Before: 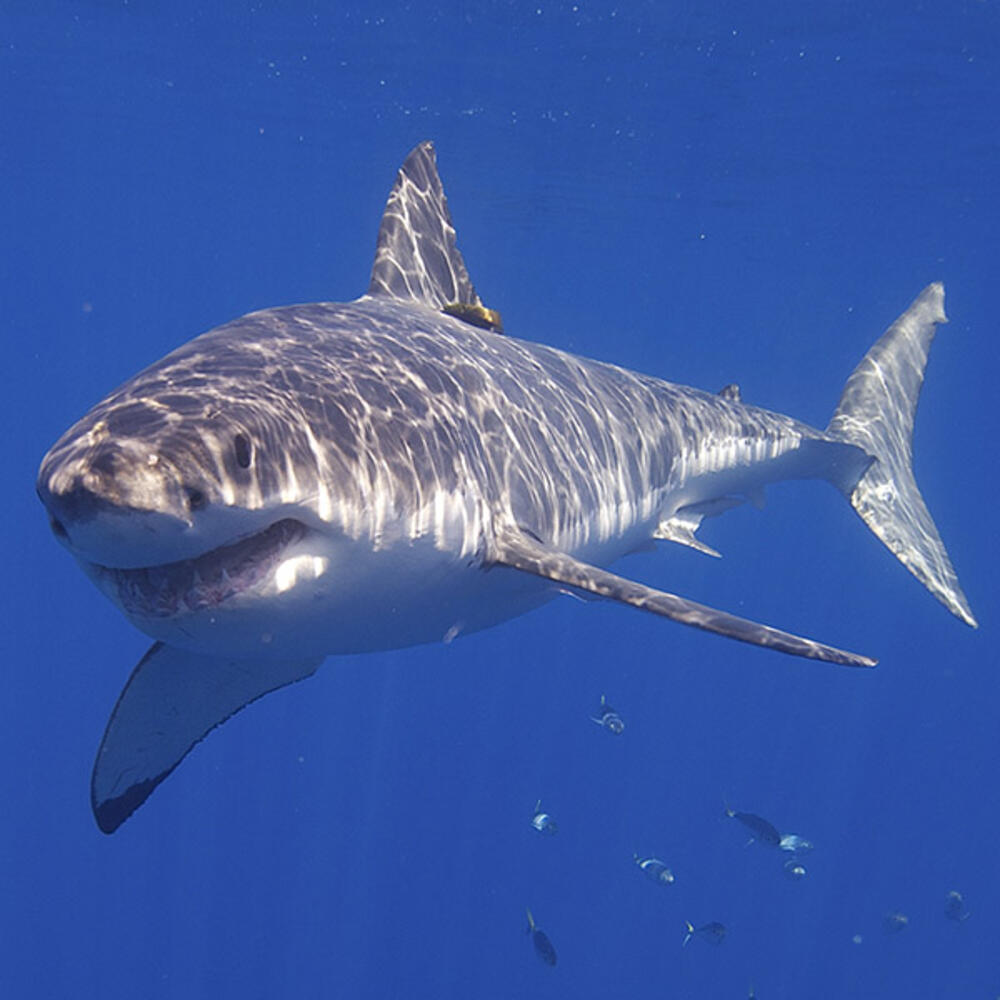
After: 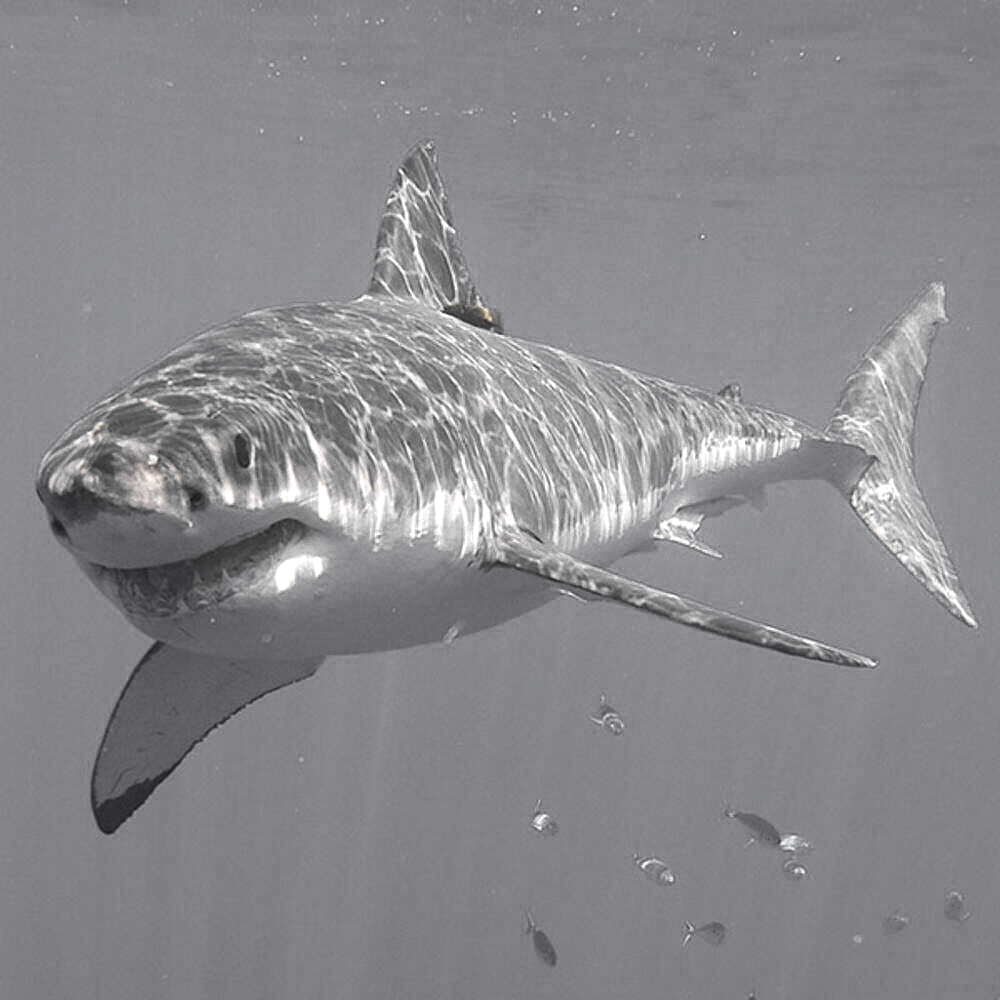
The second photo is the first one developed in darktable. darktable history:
color zones: curves: ch0 [(0, 0.613) (0.01, 0.613) (0.245, 0.448) (0.498, 0.529) (0.642, 0.665) (0.879, 0.777) (0.99, 0.613)]; ch1 [(0, 0.035) (0.121, 0.189) (0.259, 0.197) (0.415, 0.061) (0.589, 0.022) (0.732, 0.022) (0.857, 0.026) (0.991, 0.053)]
haze removal: compatibility mode true, adaptive false
white balance: red 1.009, blue 1.027
